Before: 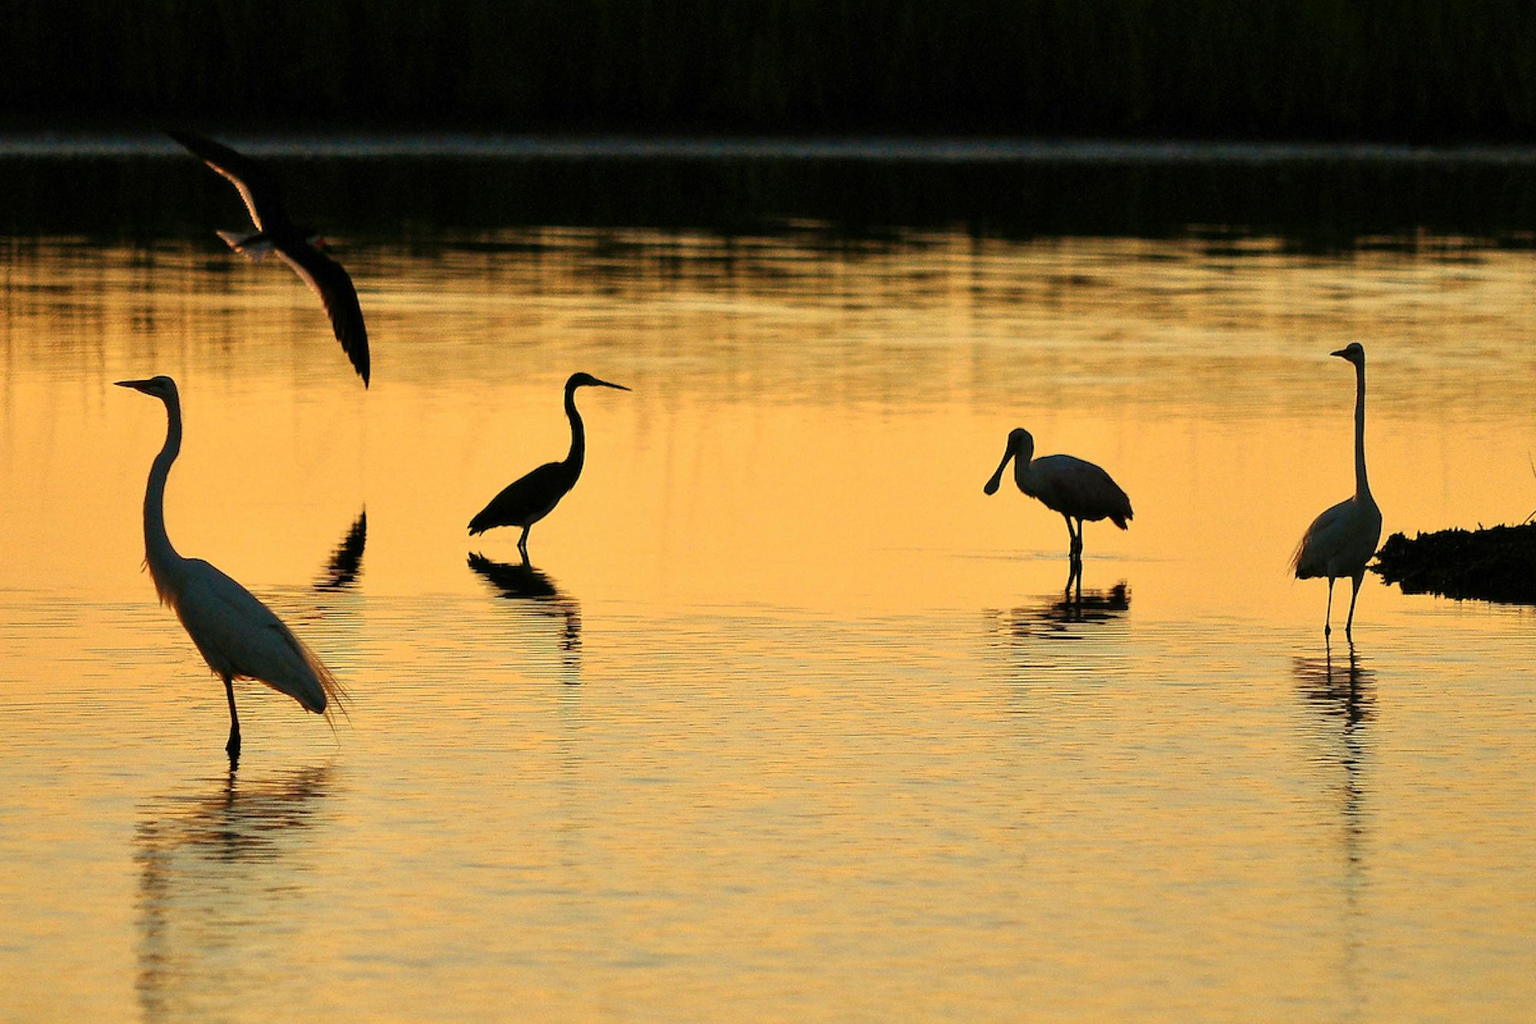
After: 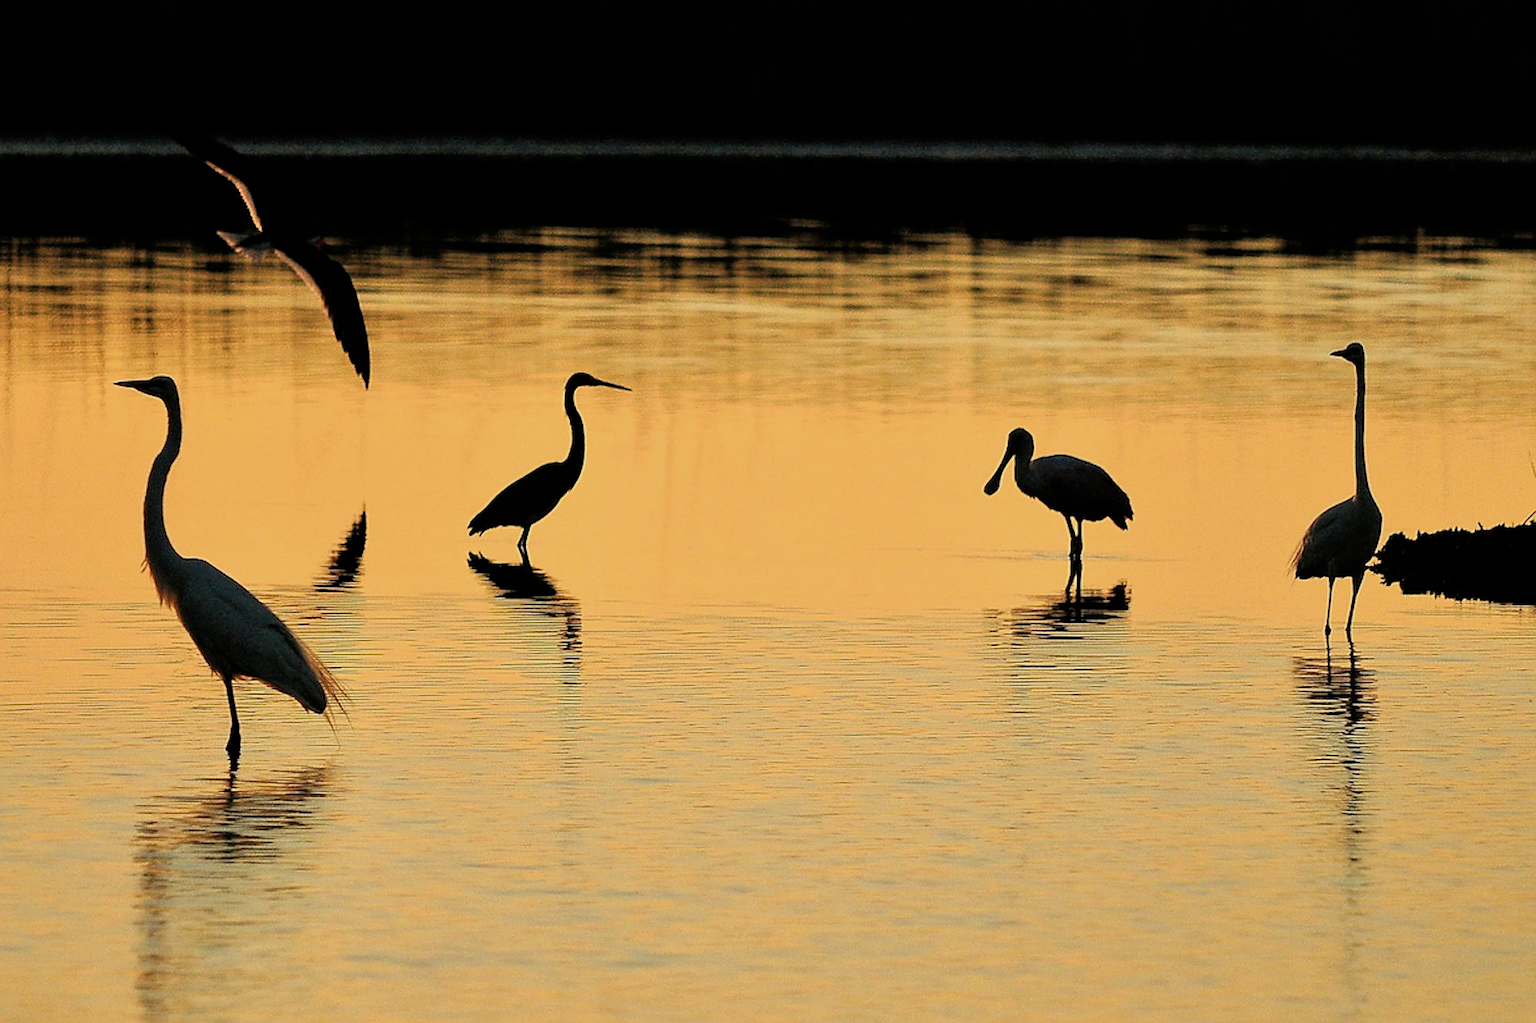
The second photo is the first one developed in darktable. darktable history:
sharpen: on, module defaults
exposure: black level correction -0.004, exposure 0.047 EV, compensate highlight preservation false
filmic rgb: black relative exposure -7.75 EV, white relative exposure 4.42 EV, threshold 5.95 EV, target black luminance 0%, hardness 3.76, latitude 50.59%, contrast 1.067, highlights saturation mix 9.67%, shadows ↔ highlights balance -0.26%, contrast in shadows safe, enable highlight reconstruction true
local contrast: mode bilateral grid, contrast 14, coarseness 35, detail 104%, midtone range 0.2
